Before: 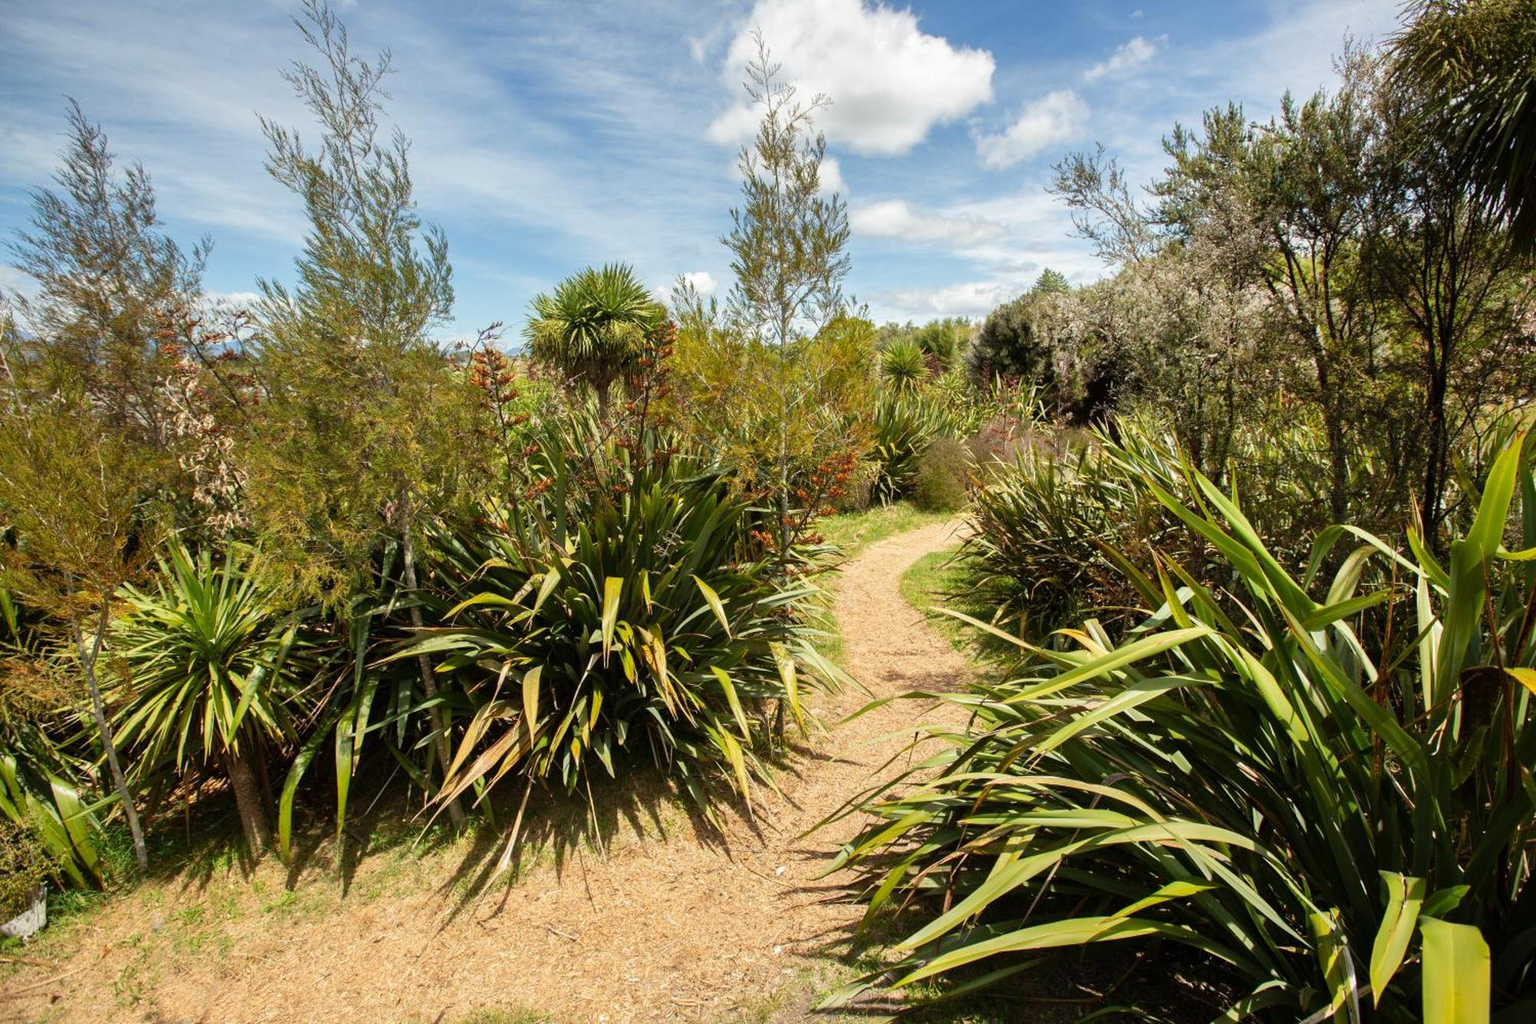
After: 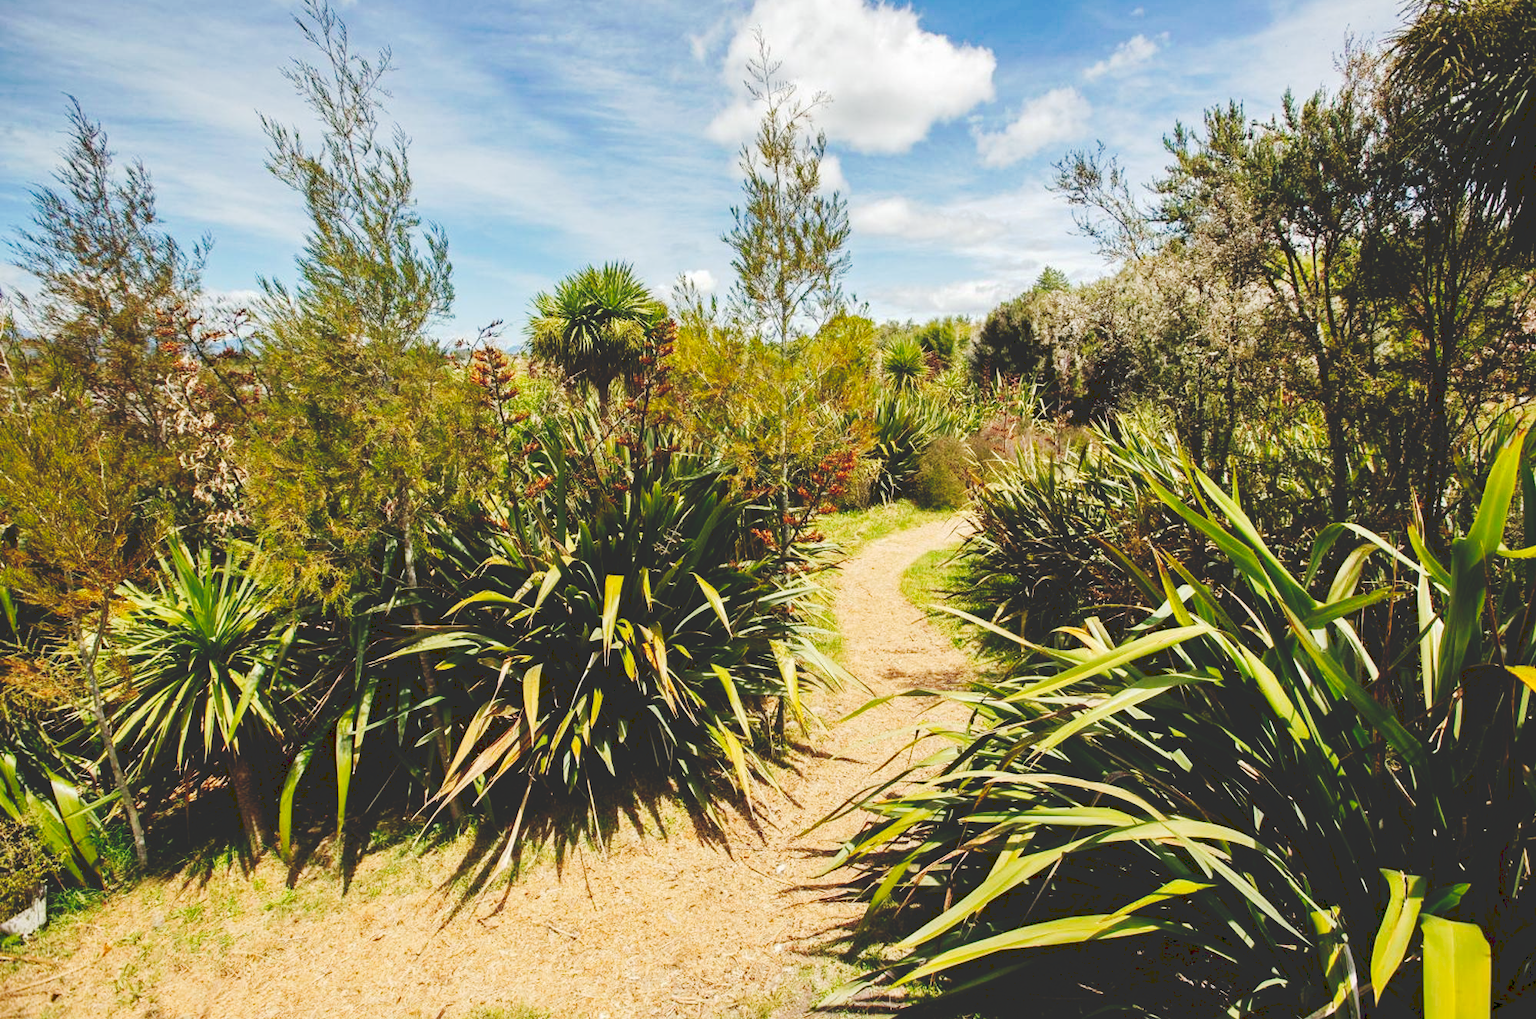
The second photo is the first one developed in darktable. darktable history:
crop: top 0.249%, bottom 0.19%
haze removal: strength 0.296, distance 0.244, compatibility mode true, adaptive false
tone curve: curves: ch0 [(0, 0) (0.003, 0.178) (0.011, 0.177) (0.025, 0.177) (0.044, 0.178) (0.069, 0.178) (0.1, 0.18) (0.136, 0.183) (0.177, 0.199) (0.224, 0.227) (0.277, 0.278) (0.335, 0.357) (0.399, 0.449) (0.468, 0.546) (0.543, 0.65) (0.623, 0.724) (0.709, 0.804) (0.801, 0.868) (0.898, 0.921) (1, 1)], preserve colors none
